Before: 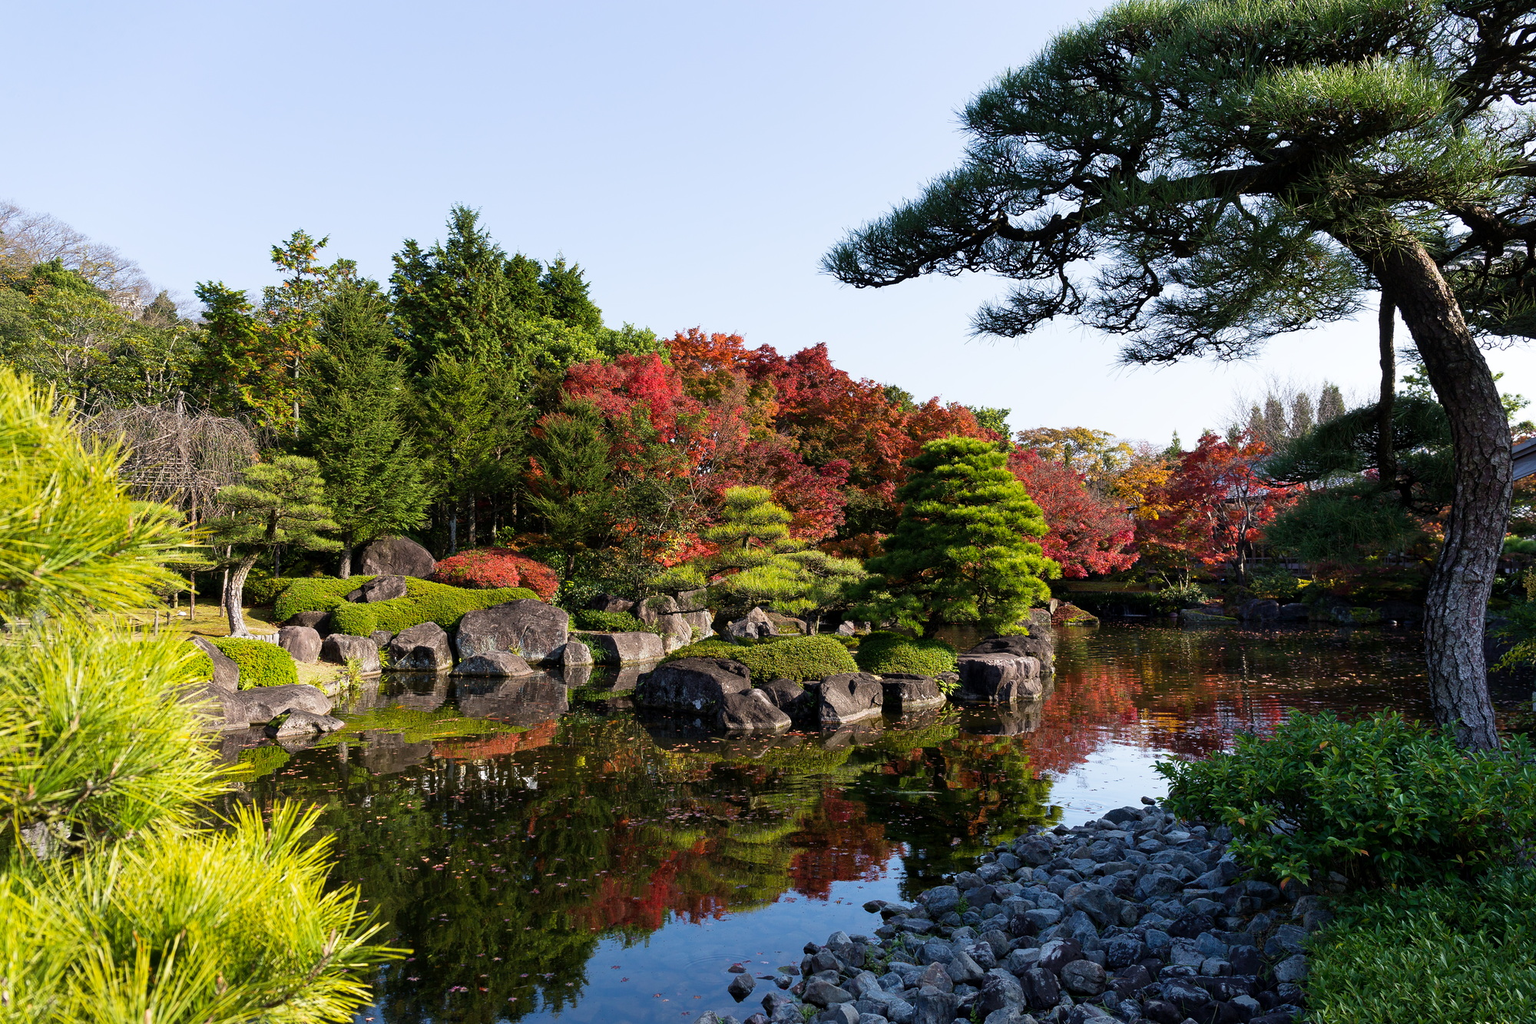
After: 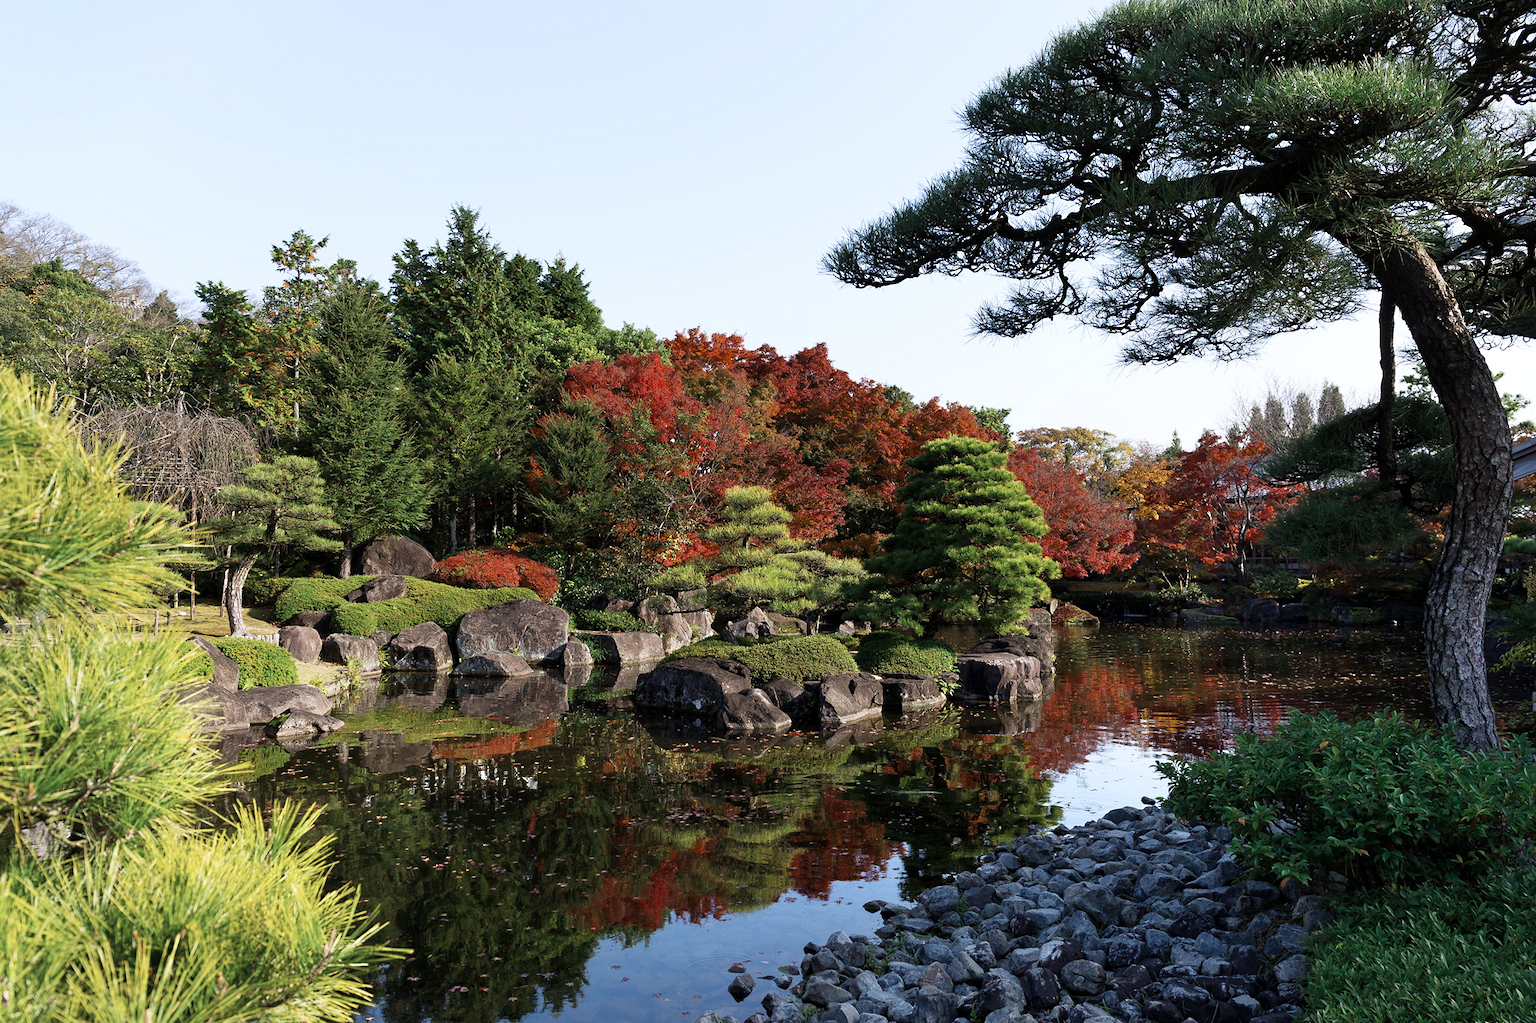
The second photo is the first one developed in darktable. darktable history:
sharpen: radius 5.329, amount 0.311, threshold 26.125
color zones: curves: ch0 [(0, 0.5) (0.125, 0.4) (0.25, 0.5) (0.375, 0.4) (0.5, 0.4) (0.625, 0.6) (0.75, 0.6) (0.875, 0.5)]; ch1 [(0, 0.35) (0.125, 0.45) (0.25, 0.35) (0.375, 0.35) (0.5, 0.35) (0.625, 0.35) (0.75, 0.45) (0.875, 0.35)]; ch2 [(0, 0.6) (0.125, 0.5) (0.25, 0.5) (0.375, 0.6) (0.5, 0.6) (0.625, 0.5) (0.75, 0.5) (0.875, 0.5)]
